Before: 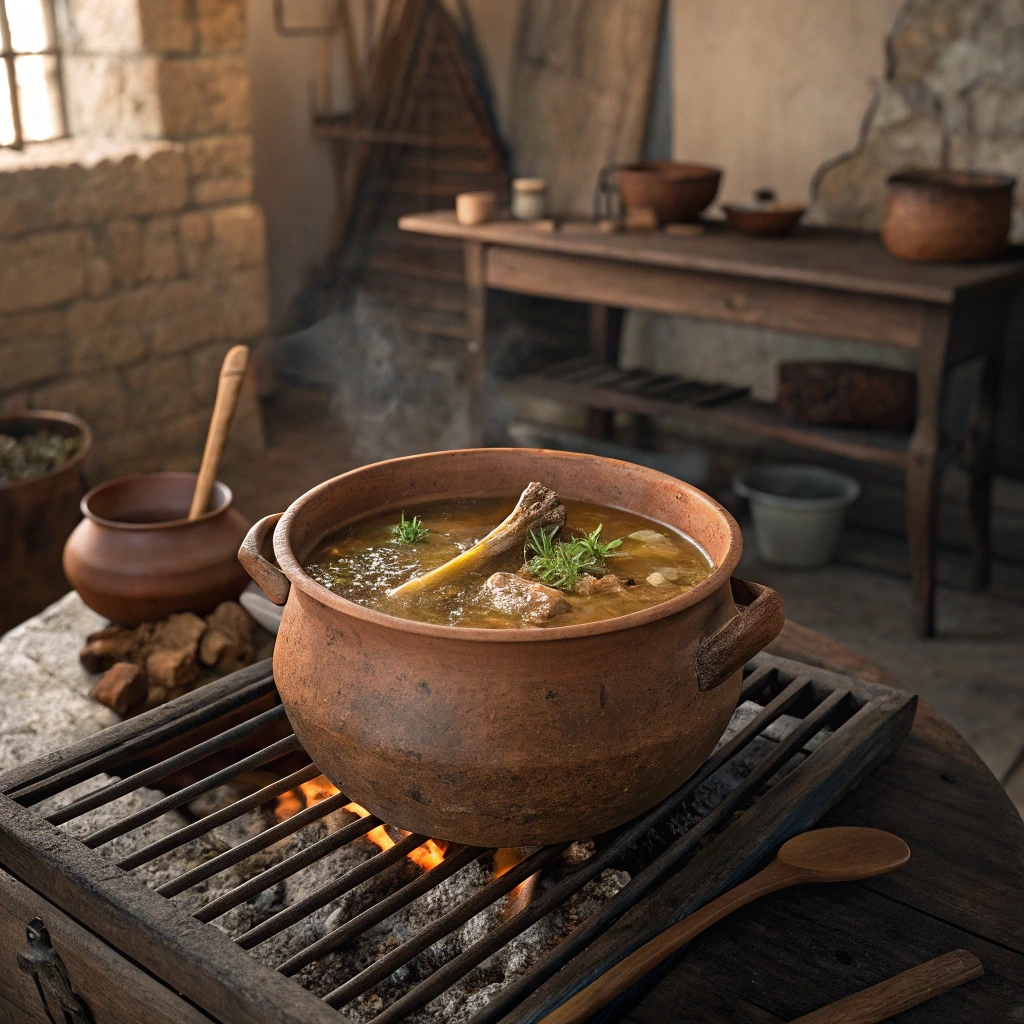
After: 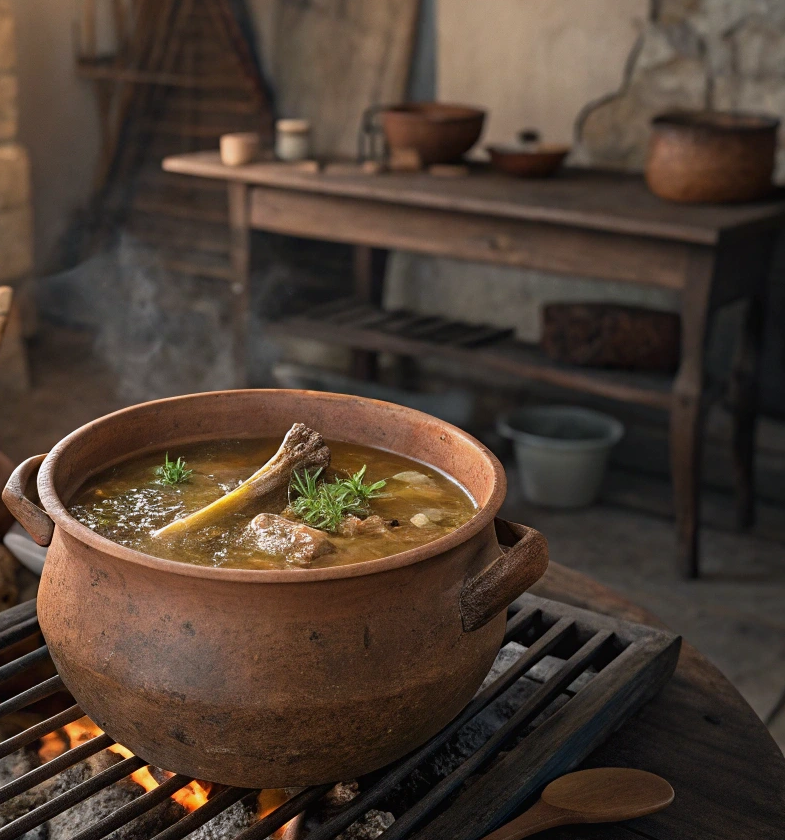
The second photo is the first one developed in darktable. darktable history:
white balance: red 0.976, blue 1.04
crop: left 23.095%, top 5.827%, bottom 11.854%
